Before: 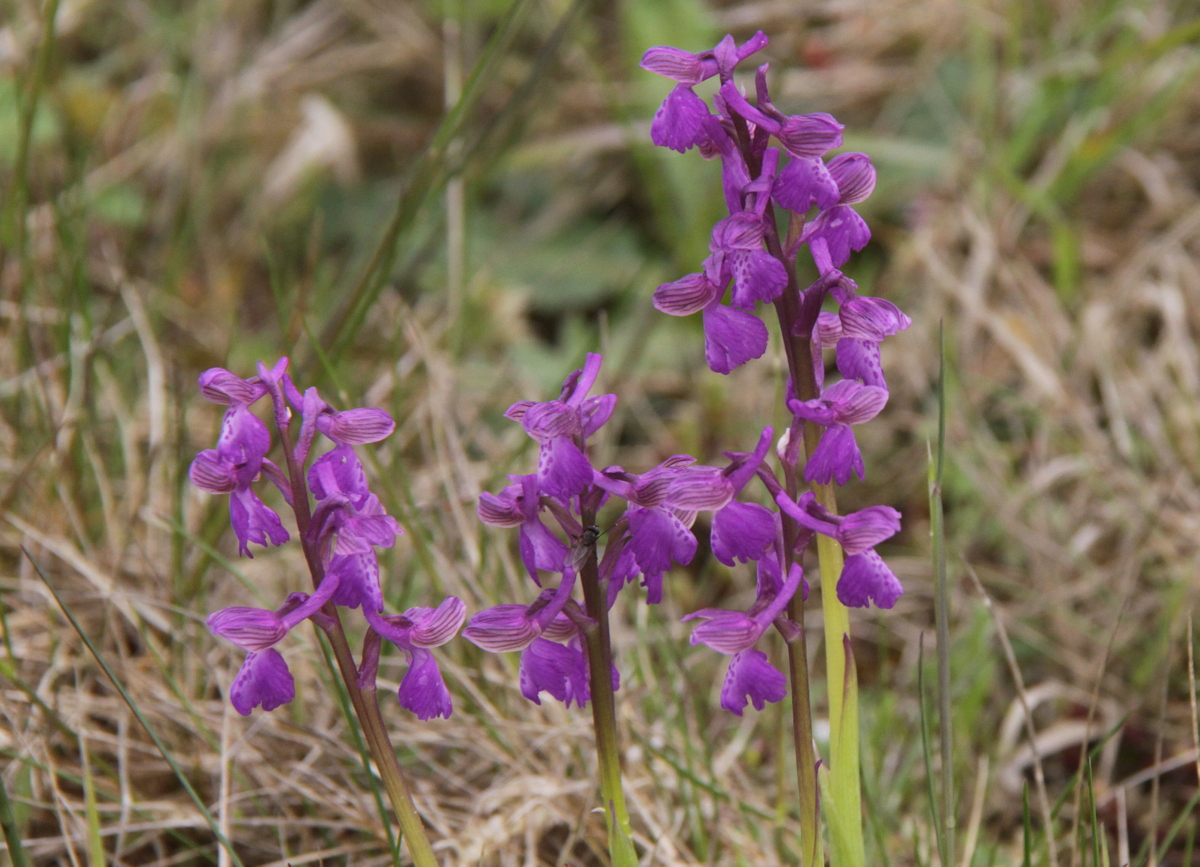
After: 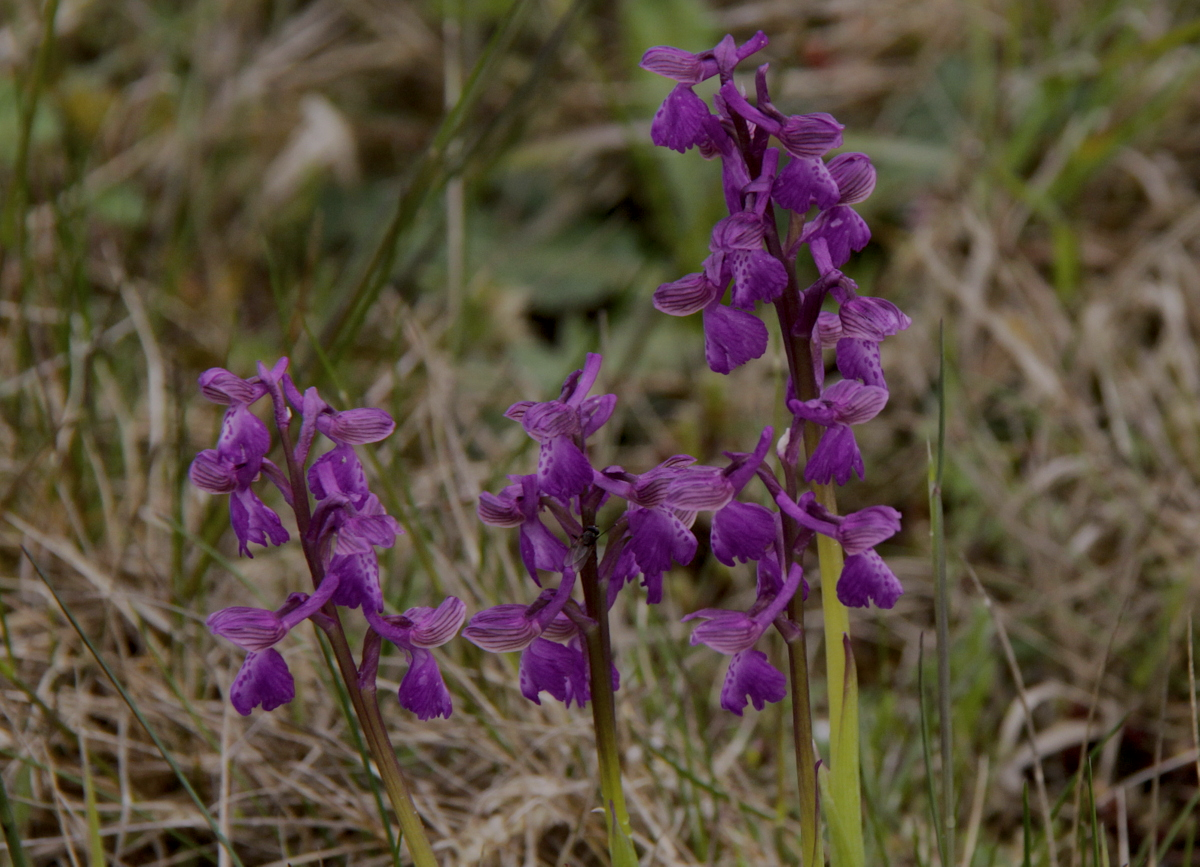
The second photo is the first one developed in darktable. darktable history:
local contrast: mode bilateral grid, contrast 21, coarseness 50, detail 119%, midtone range 0.2
color correction: highlights b* 0.061, saturation 0.766
color balance rgb: global offset › luminance -0.512%, perceptual saturation grading › global saturation 31.195%
exposure: exposure -0.936 EV, compensate highlight preservation false
